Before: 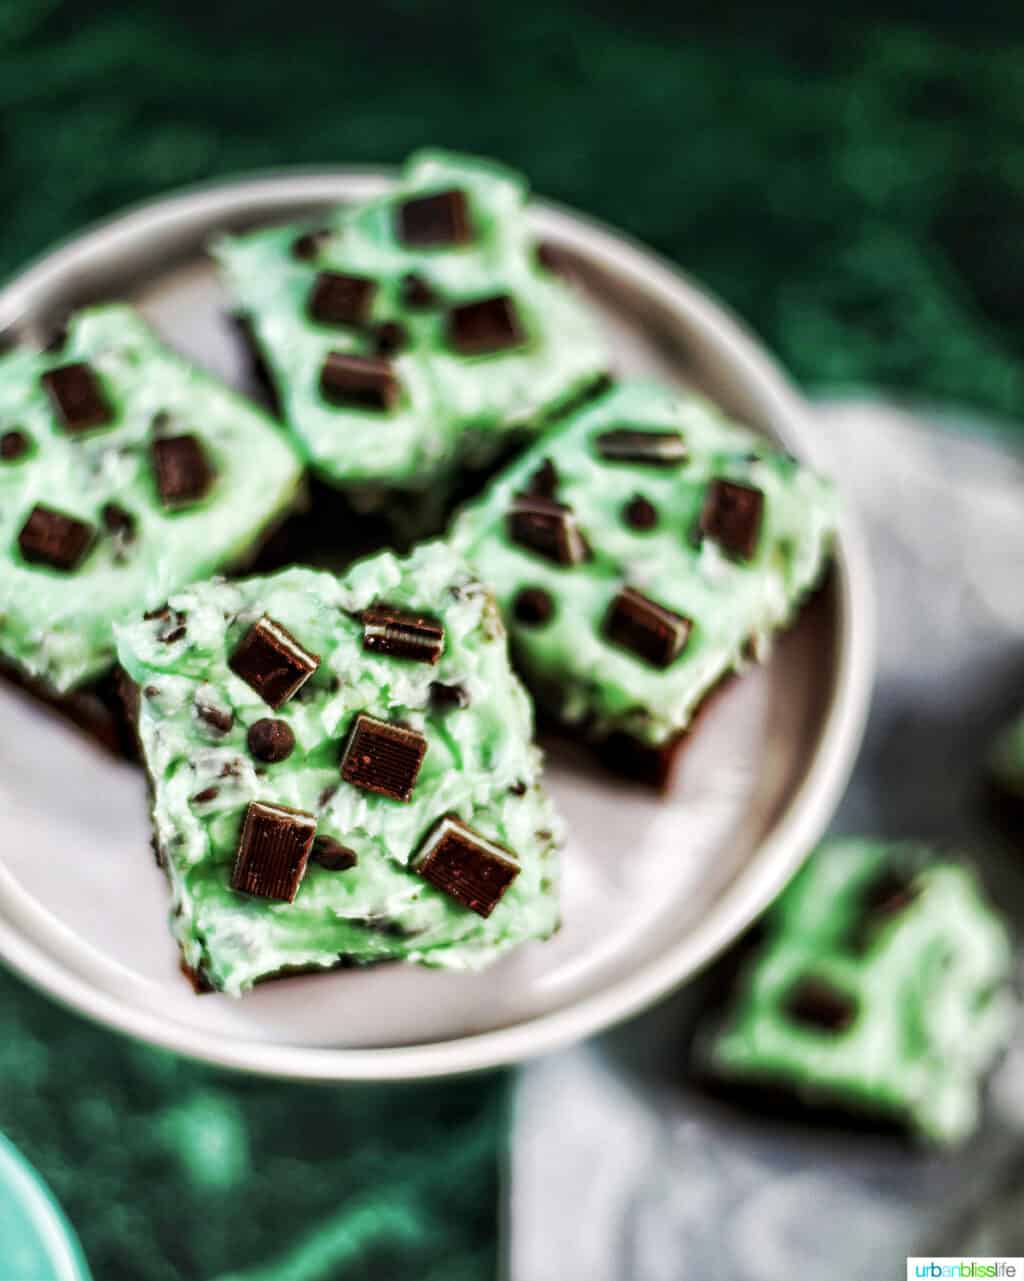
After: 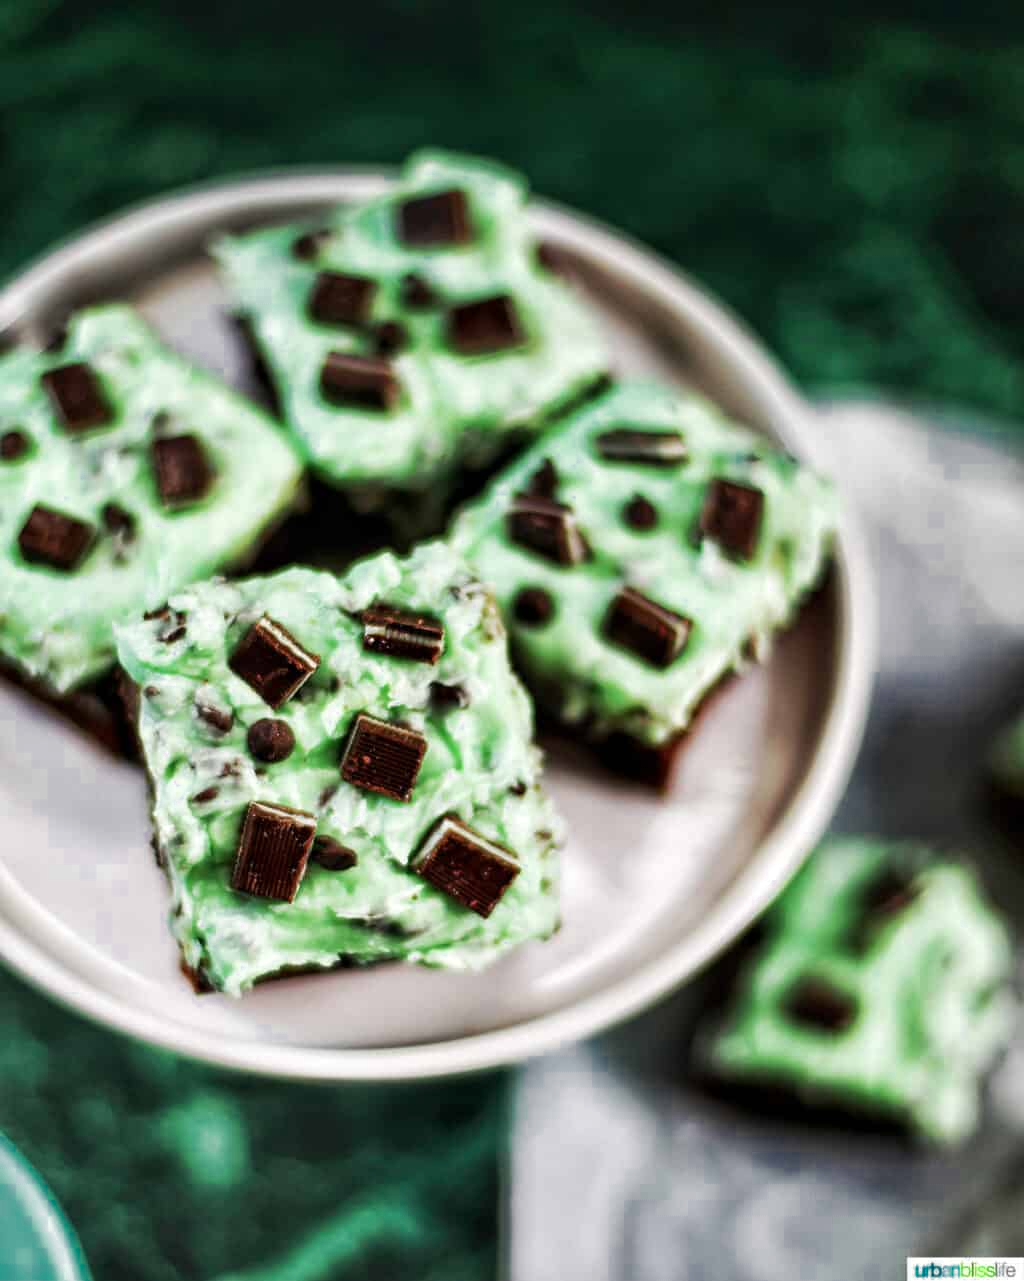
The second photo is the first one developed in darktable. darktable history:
color zones: curves: ch0 [(0, 0.497) (0.143, 0.5) (0.286, 0.5) (0.429, 0.483) (0.571, 0.116) (0.714, -0.006) (0.857, 0.28) (1, 0.497)]
